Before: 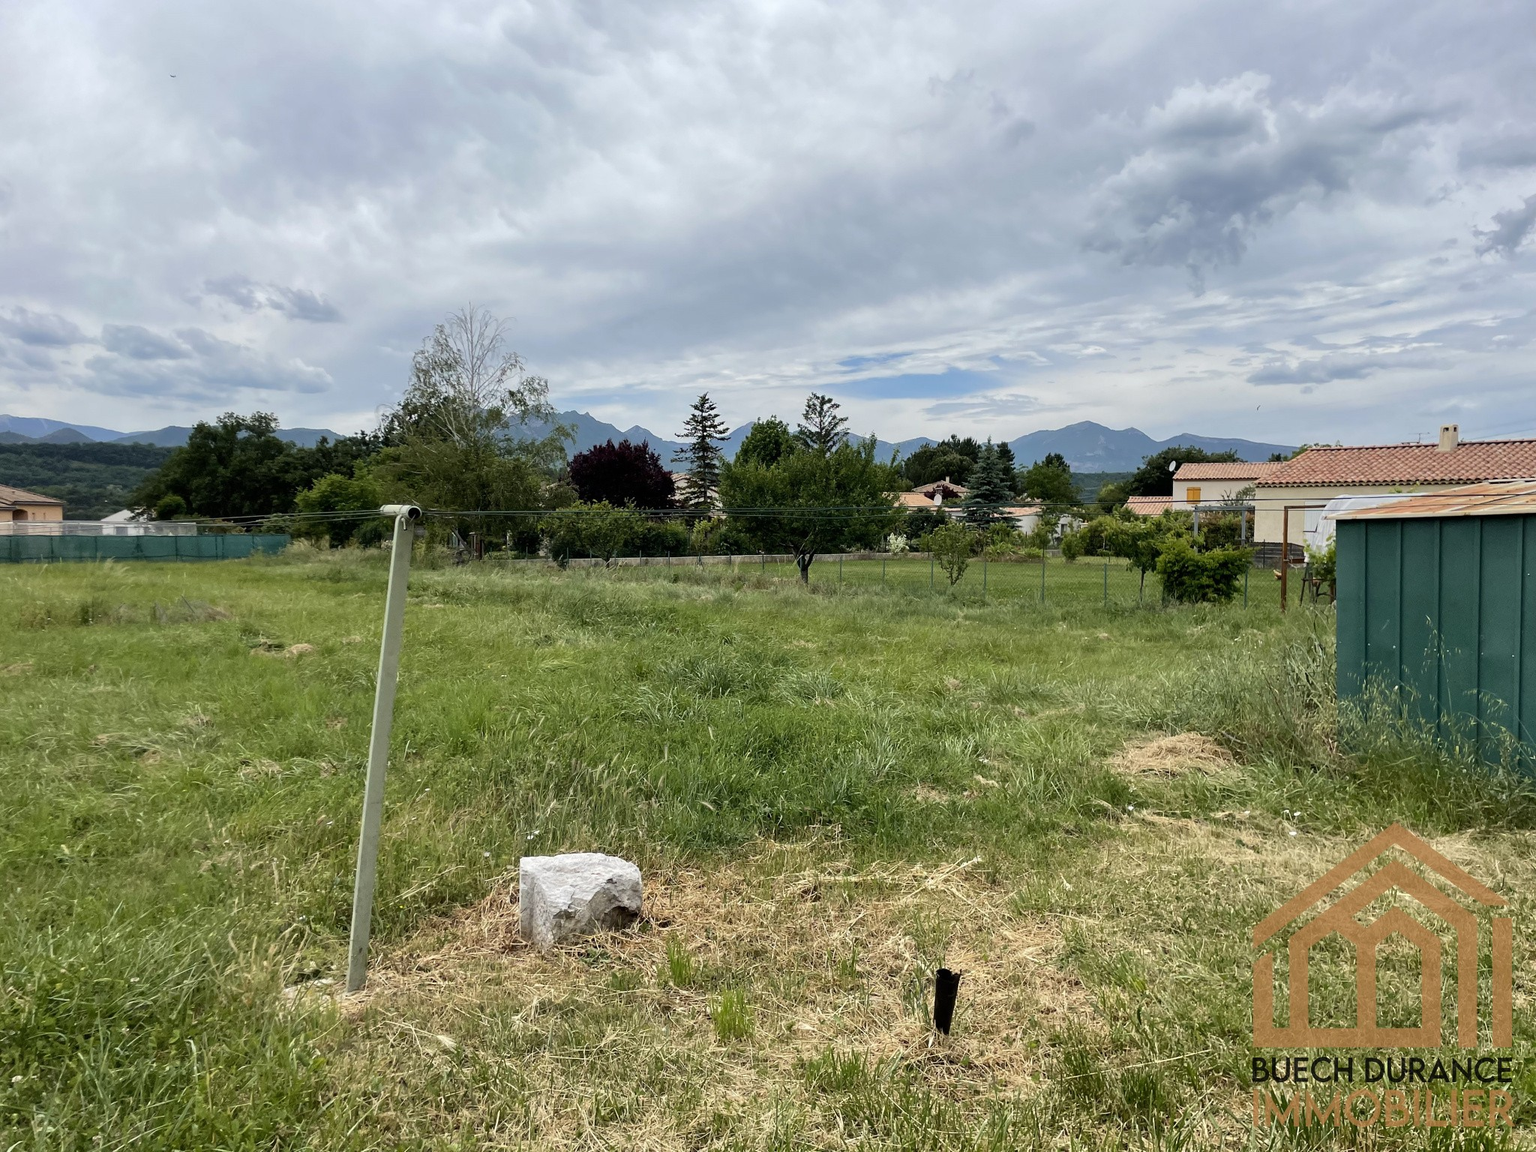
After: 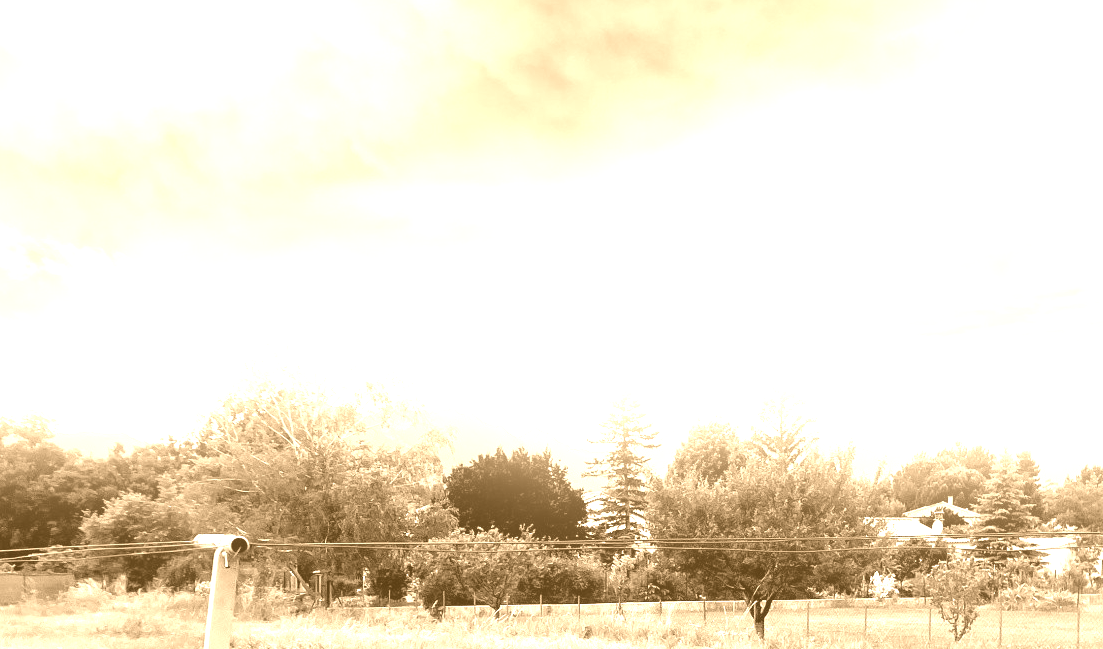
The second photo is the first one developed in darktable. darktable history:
crop: left 15.306%, top 9.065%, right 30.789%, bottom 48.638%
shadows and highlights: shadows -24.28, highlights 49.77, soften with gaussian
exposure: exposure 1.25 EV, compensate exposure bias true, compensate highlight preservation false
bloom: size 13.65%, threshold 98.39%, strength 4.82%
colorize: hue 28.8°, source mix 100%
